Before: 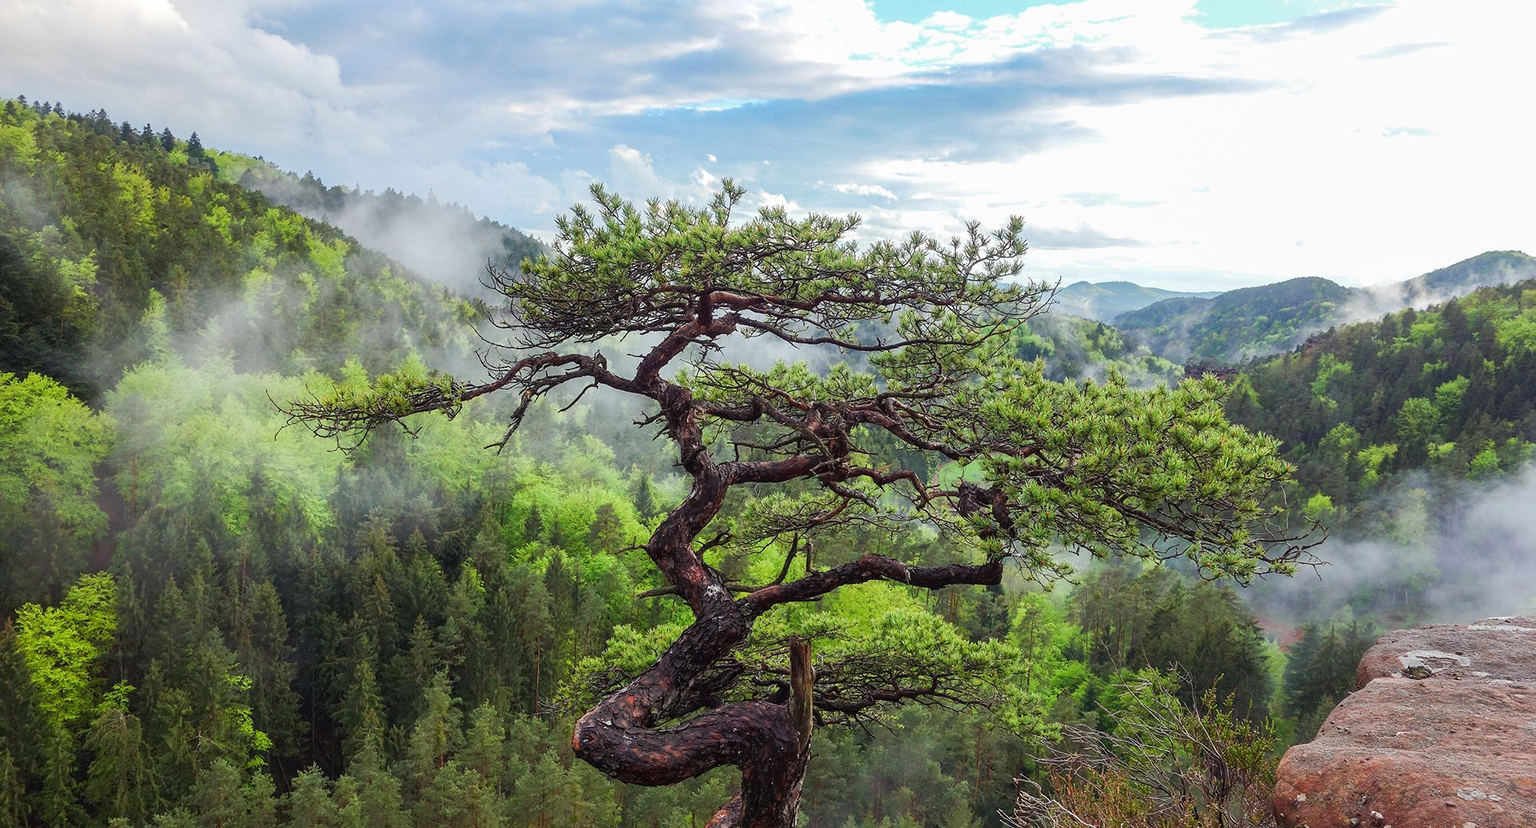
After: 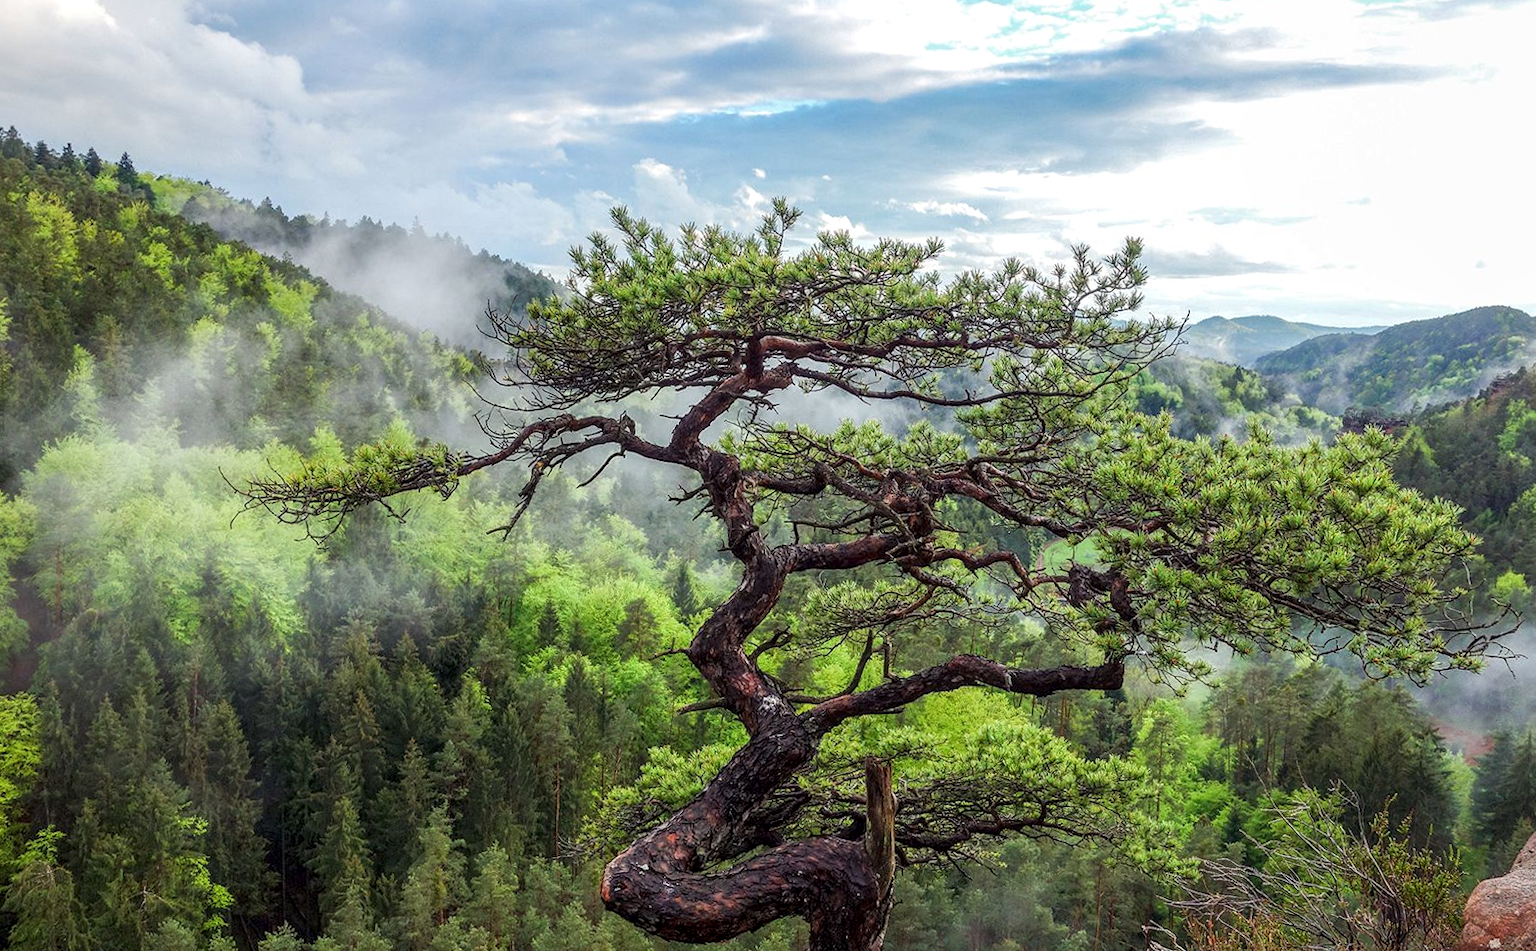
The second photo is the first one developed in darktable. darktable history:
local contrast: detail 130%
crop and rotate: angle 1°, left 4.281%, top 0.642%, right 11.383%, bottom 2.486%
